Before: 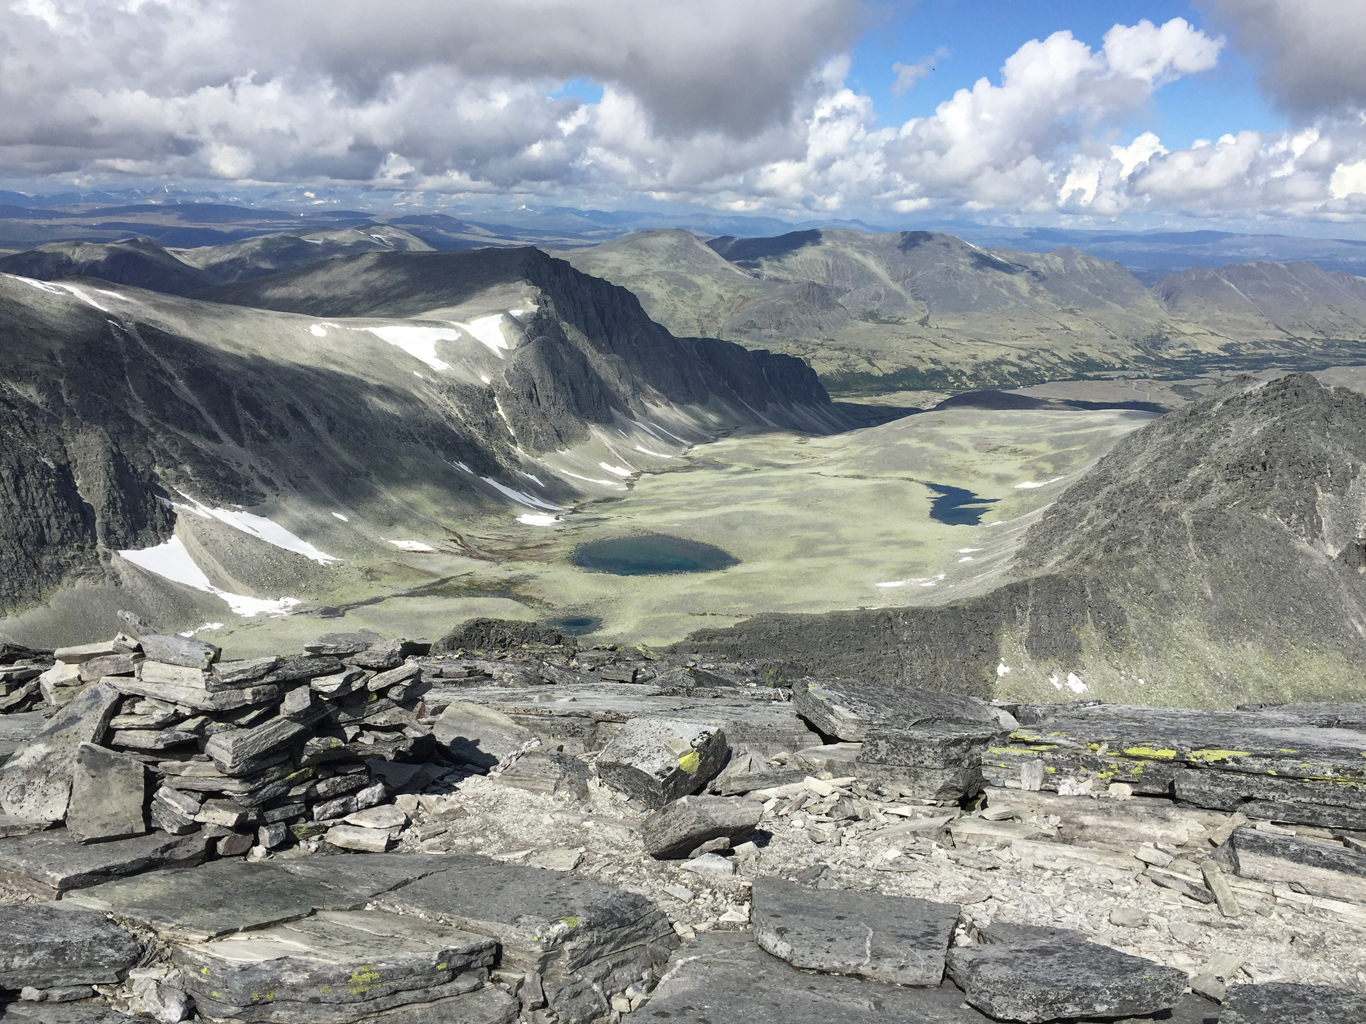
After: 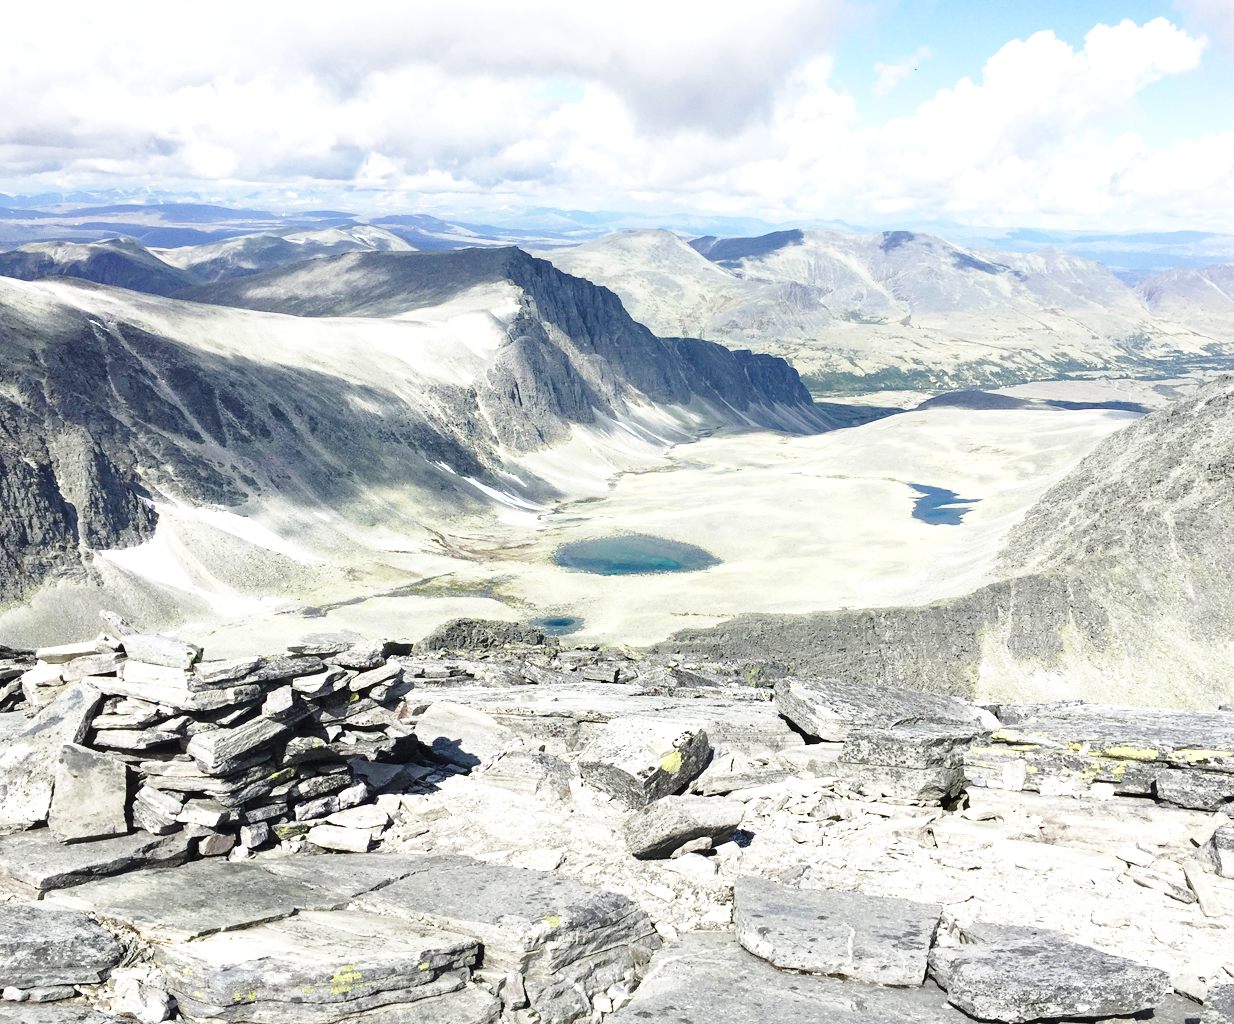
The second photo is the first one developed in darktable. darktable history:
levels: levels [0, 0.498, 0.996]
exposure: black level correction 0, exposure 0.691 EV, compensate highlight preservation false
crop and rotate: left 1.368%, right 8.24%
base curve: curves: ch0 [(0, 0) (0.028, 0.03) (0.121, 0.232) (0.46, 0.748) (0.859, 0.968) (1, 1)], preserve colors none
